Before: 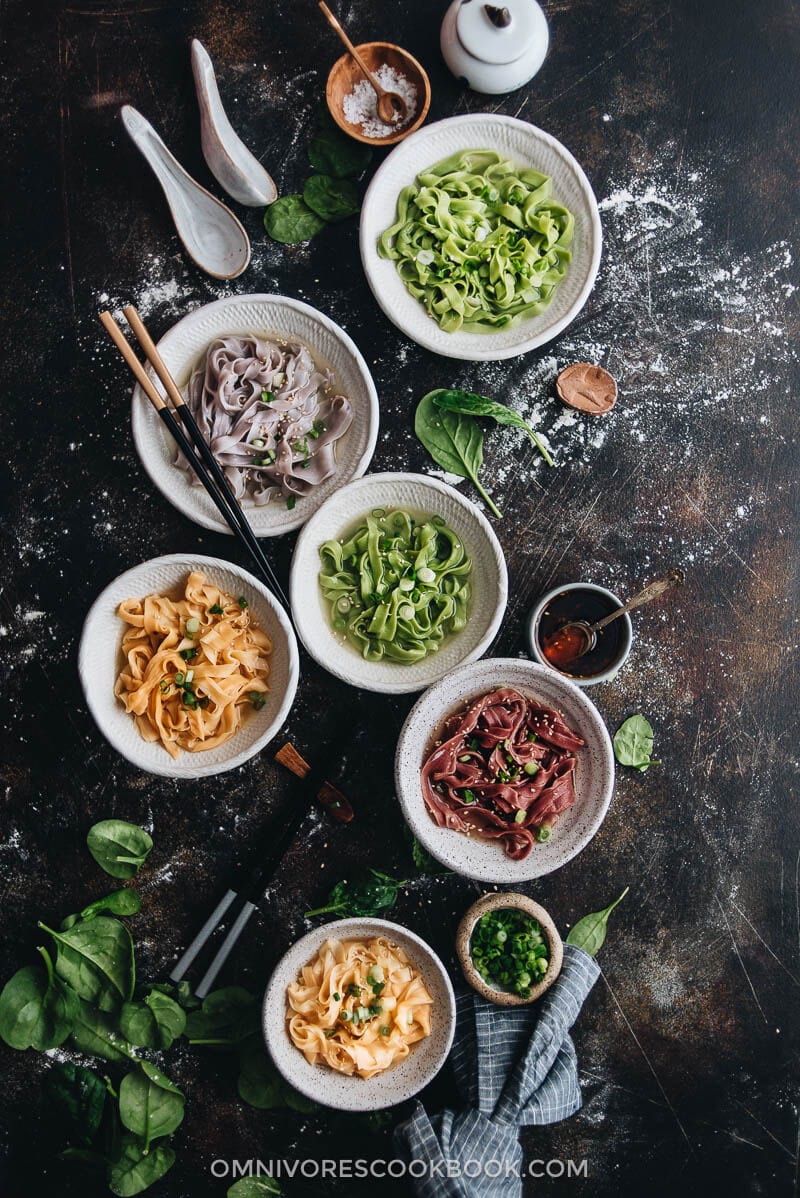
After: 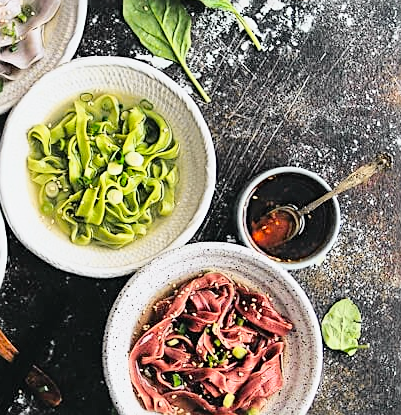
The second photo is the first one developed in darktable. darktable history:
tone curve: curves: ch0 [(0, 0) (0.136, 0.071) (0.346, 0.366) (0.489, 0.573) (0.66, 0.748) (0.858, 0.926) (1, 0.977)]; ch1 [(0, 0) (0.353, 0.344) (0.45, 0.46) (0.498, 0.498) (0.521, 0.512) (0.563, 0.559) (0.592, 0.605) (0.641, 0.673) (1, 1)]; ch2 [(0, 0) (0.333, 0.346) (0.375, 0.375) (0.424, 0.43) (0.476, 0.492) (0.502, 0.502) (0.524, 0.531) (0.579, 0.61) (0.612, 0.644) (0.641, 0.722) (1, 1)], color space Lab, independent channels, preserve colors none
sharpen: on, module defaults
contrast brightness saturation: contrast 0.1, brightness 0.3, saturation 0.14
crop: left 36.607%, top 34.735%, right 13.146%, bottom 30.611%
